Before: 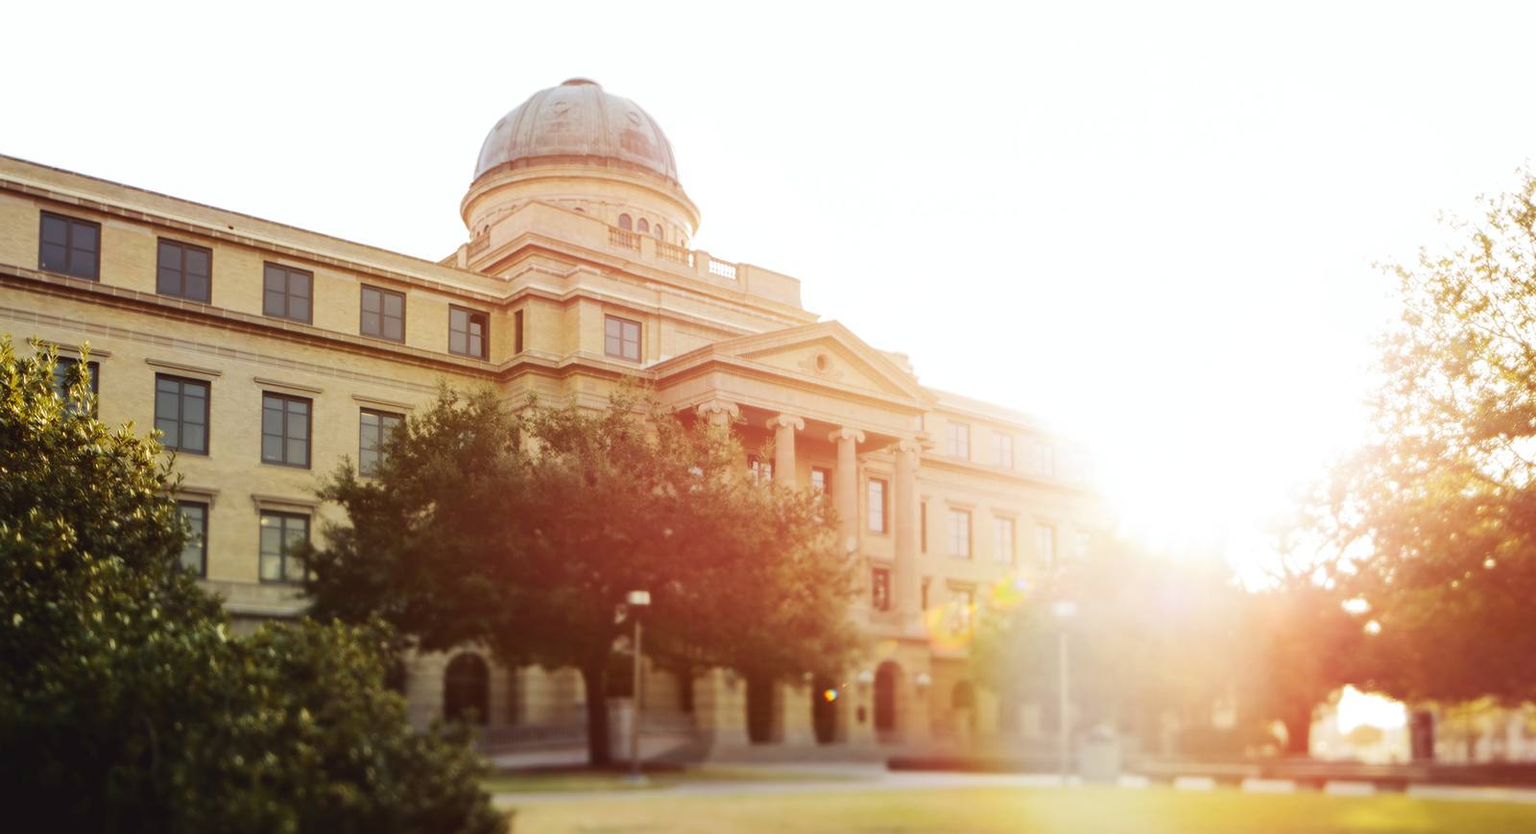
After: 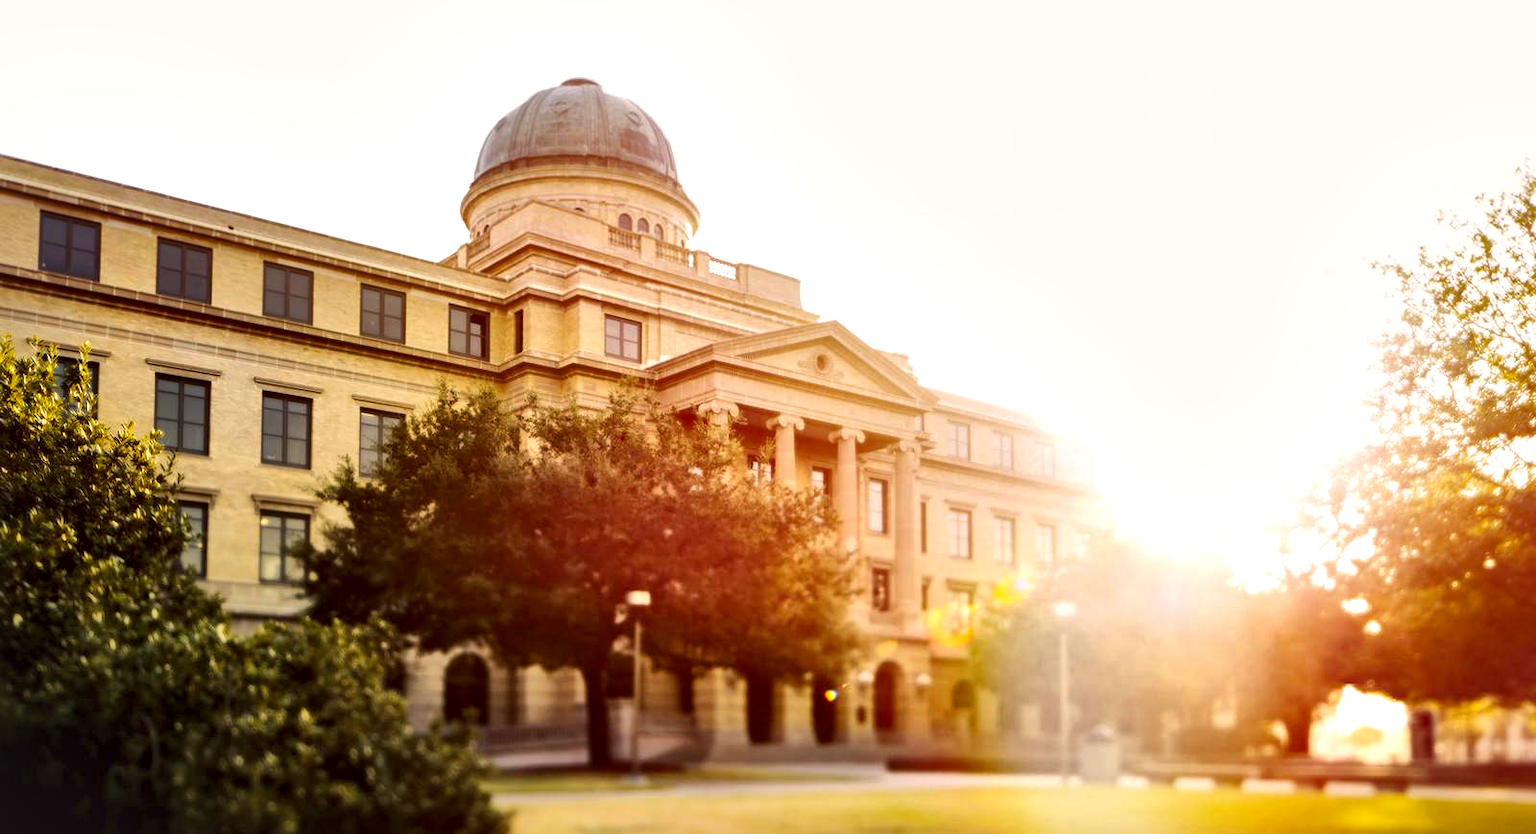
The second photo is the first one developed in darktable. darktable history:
local contrast: mode bilateral grid, contrast 44, coarseness 69, detail 214%, midtone range 0.2
color correction: highlights a* 5.81, highlights b* 4.84
color balance rgb: perceptual saturation grading › global saturation 20%, global vibrance 20%
